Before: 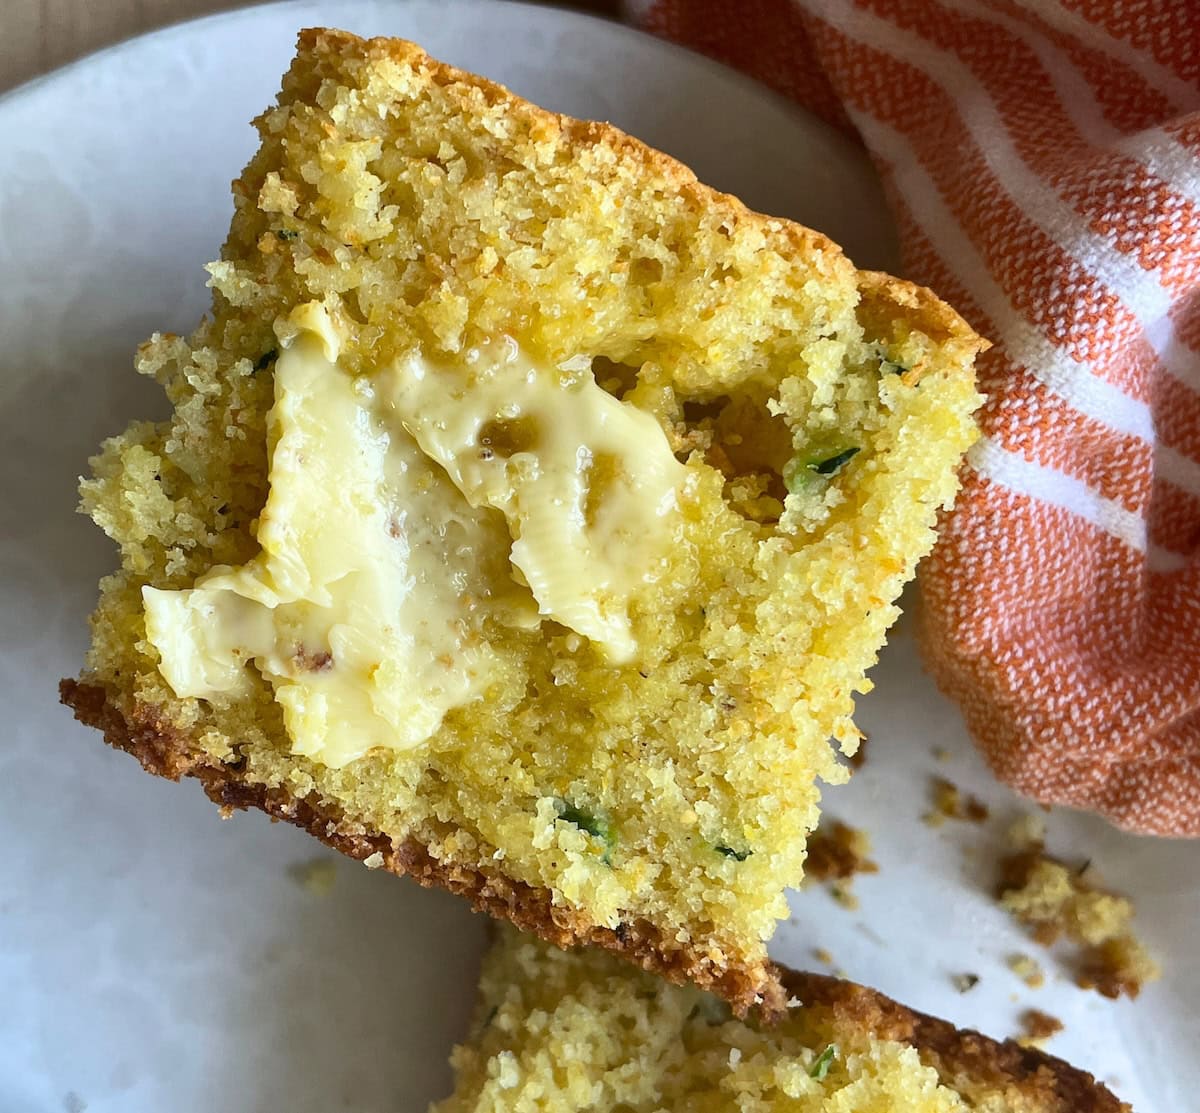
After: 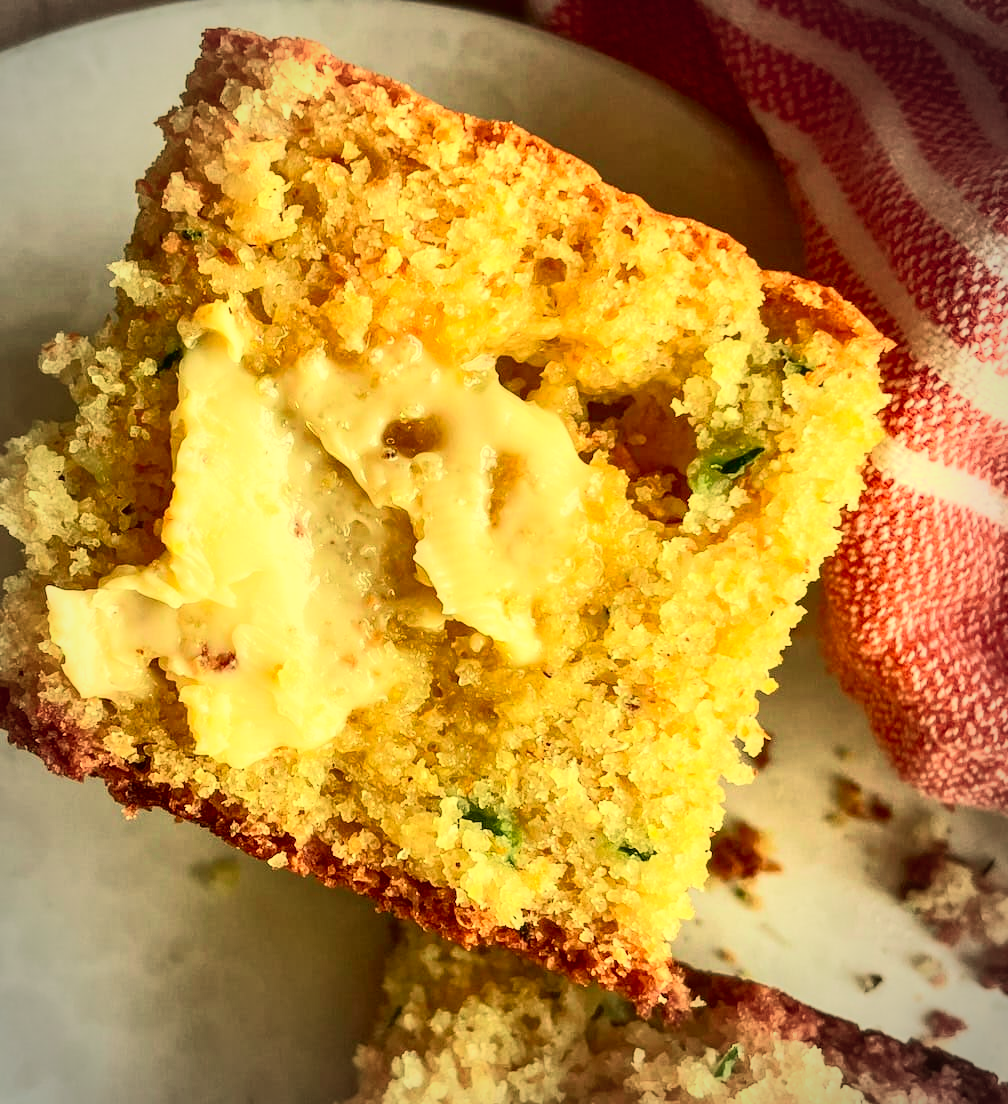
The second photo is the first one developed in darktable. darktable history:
tone curve: curves: ch0 [(0, 0.013) (0.074, 0.044) (0.251, 0.234) (0.472, 0.511) (0.63, 0.752) (0.746, 0.866) (0.899, 0.956) (1, 1)]; ch1 [(0, 0) (0.08, 0.08) (0.347, 0.394) (0.455, 0.441) (0.5, 0.5) (0.517, 0.53) (0.563, 0.611) (0.617, 0.682) (0.756, 0.788) (0.92, 0.92) (1, 1)]; ch2 [(0, 0) (0.096, 0.056) (0.304, 0.204) (0.5, 0.5) (0.539, 0.575) (0.597, 0.644) (0.92, 0.92) (1, 1)], color space Lab, independent channels, preserve colors none
local contrast: on, module defaults
crop: left 8.026%, right 7.374%
velvia: on, module defaults
white balance: red 1.08, blue 0.791
vignetting: automatic ratio true
vibrance: on, module defaults
color correction: highlights a* 5.81, highlights b* 4.84
